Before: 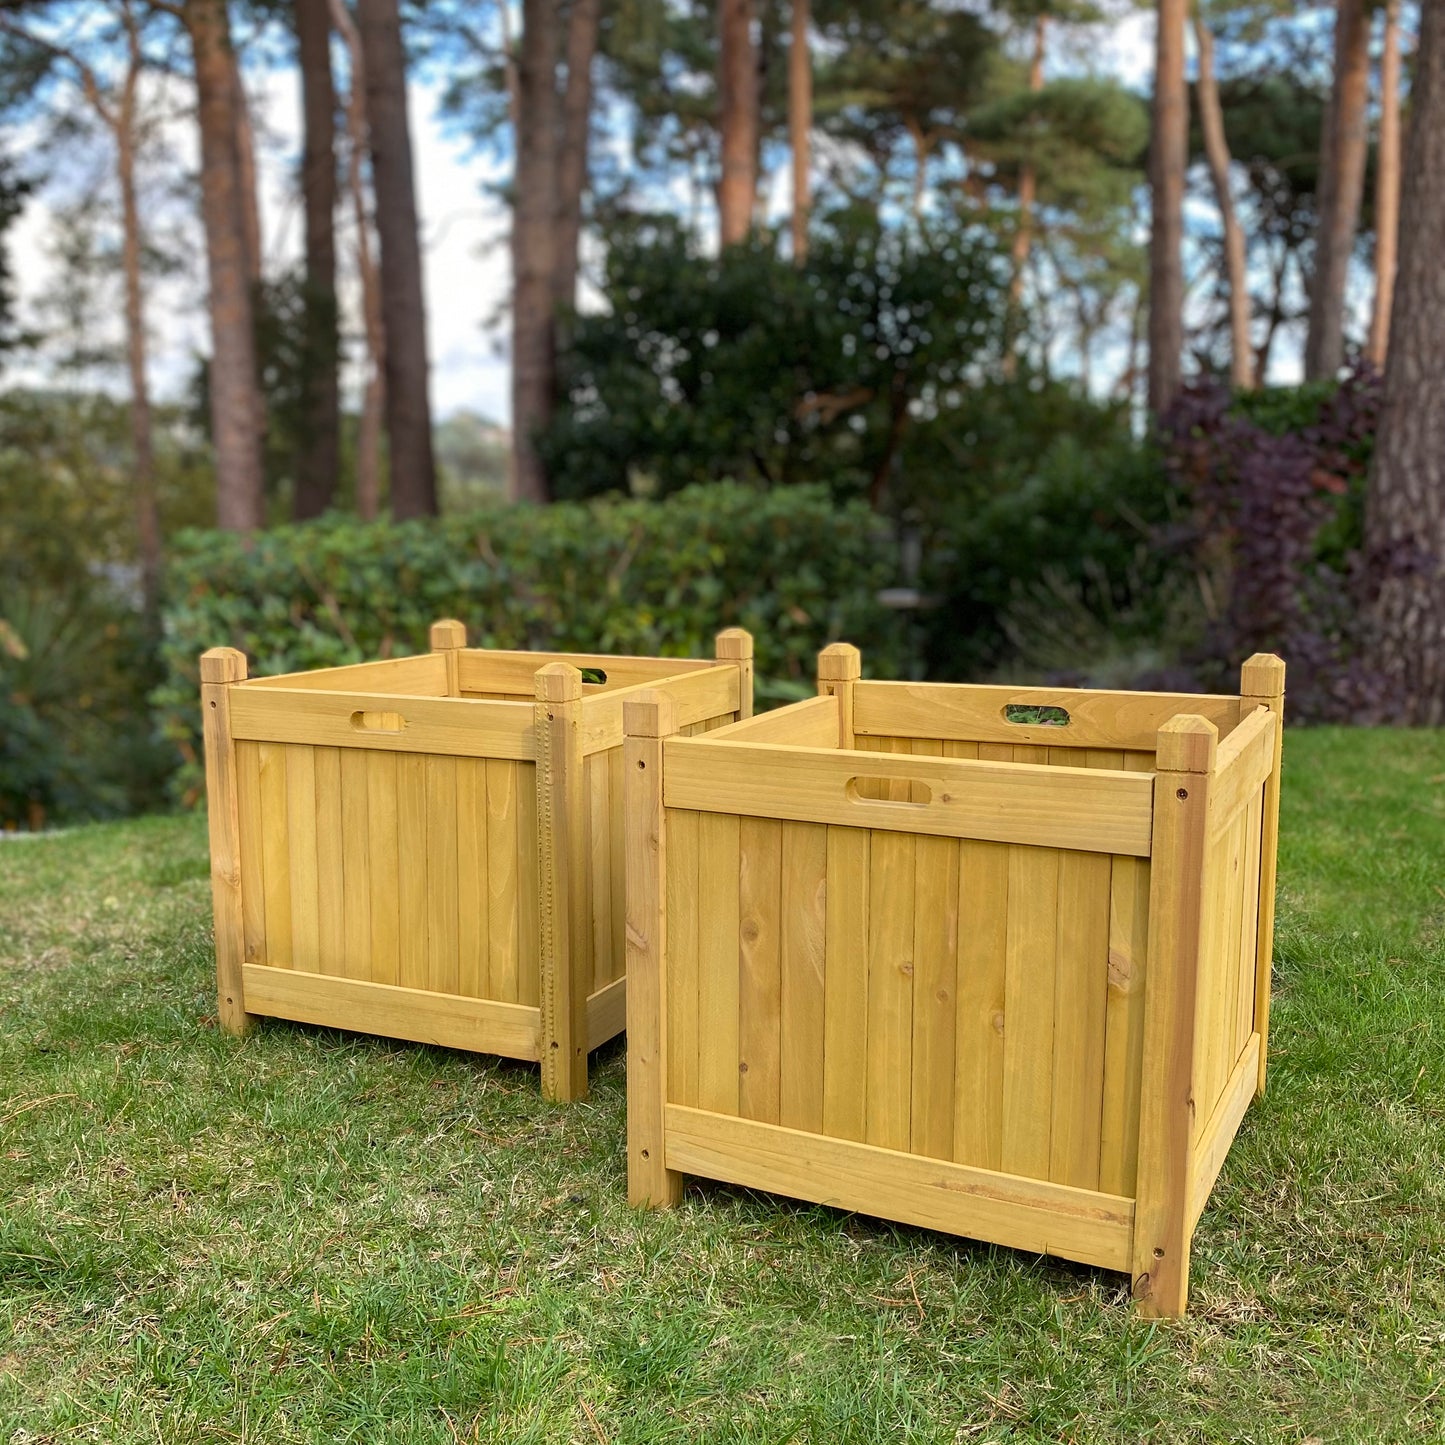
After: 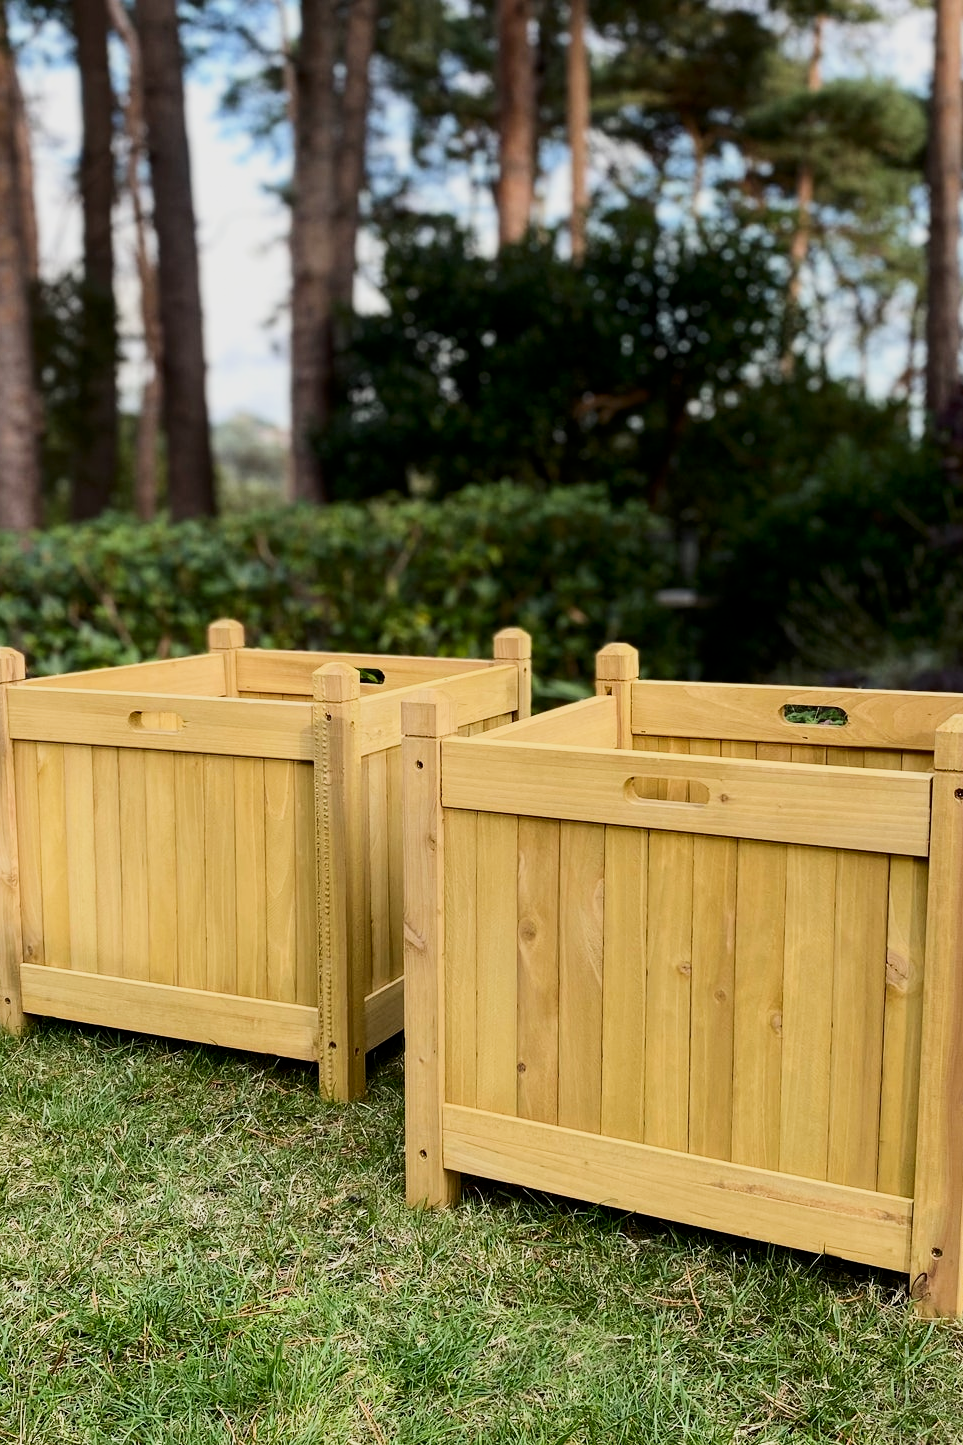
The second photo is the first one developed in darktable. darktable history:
contrast brightness saturation: contrast 0.276
crop: left 15.415%, right 17.815%
filmic rgb: black relative exposure -7.65 EV, white relative exposure 4.56 EV, threshold 2.96 EV, structure ↔ texture 99.17%, hardness 3.61, enable highlight reconstruction true
